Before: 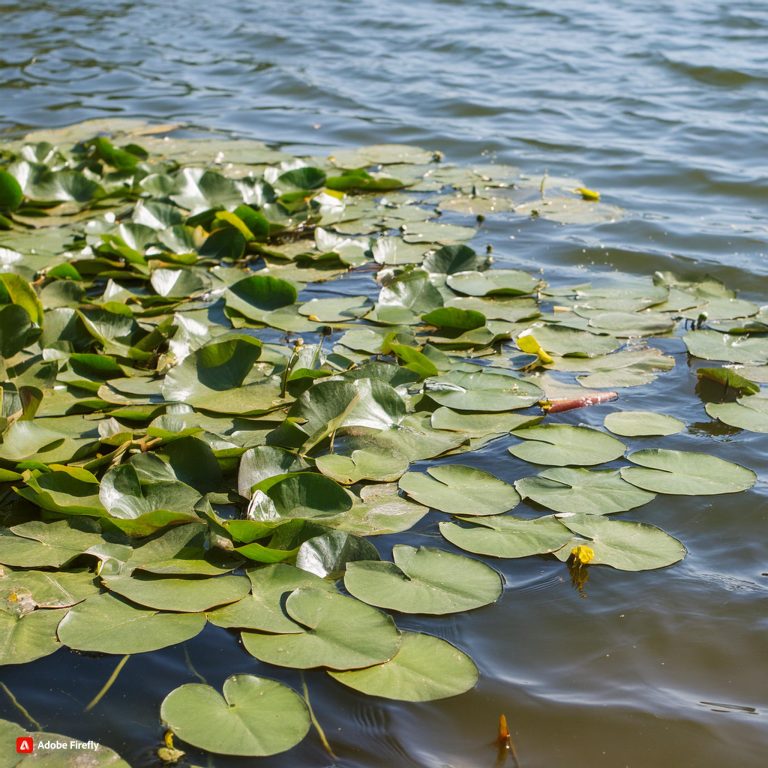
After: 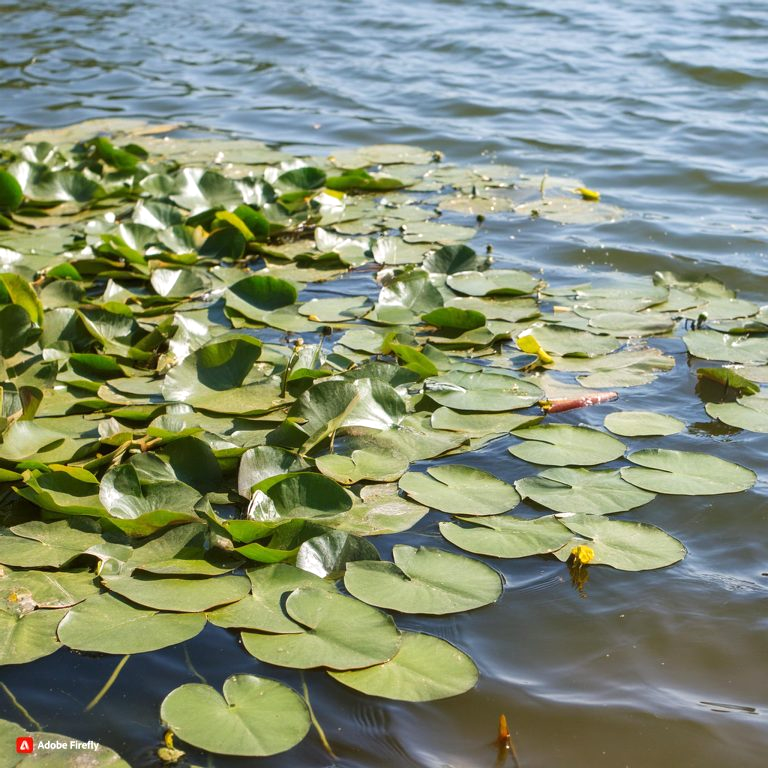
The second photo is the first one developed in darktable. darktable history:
exposure: exposure 0.195 EV, compensate highlight preservation false
